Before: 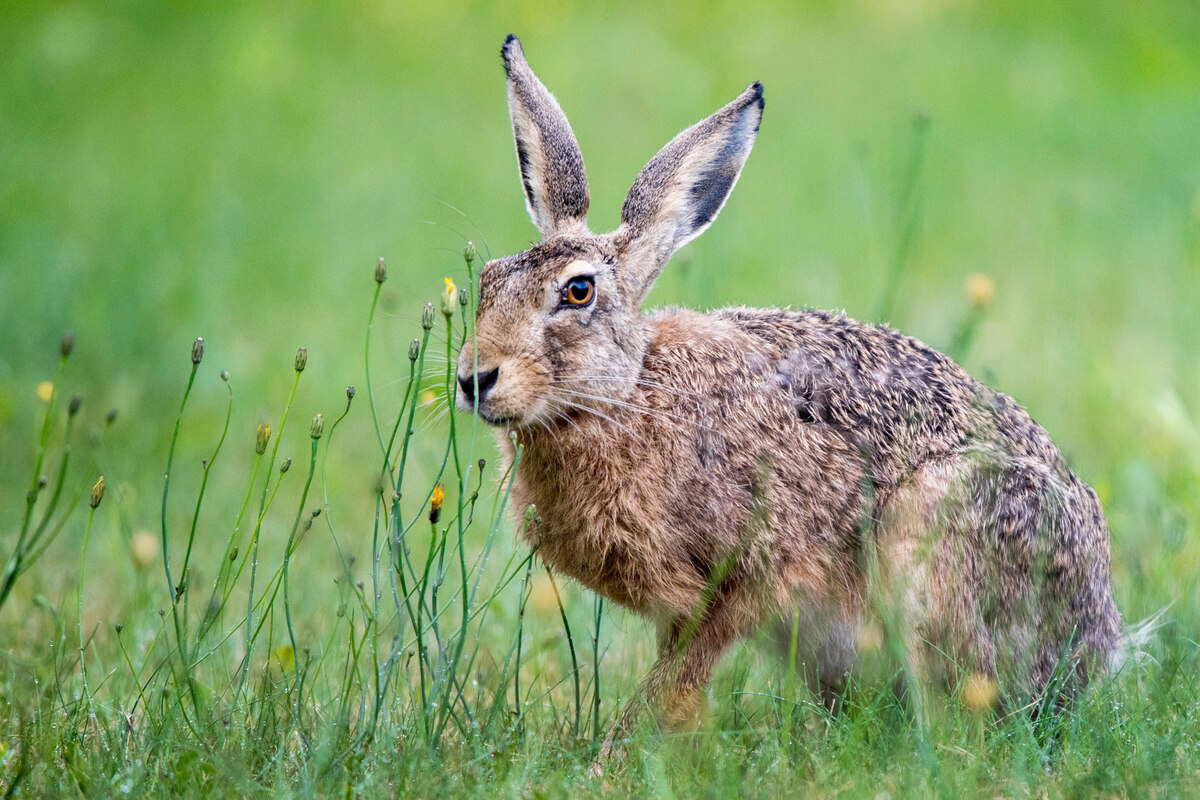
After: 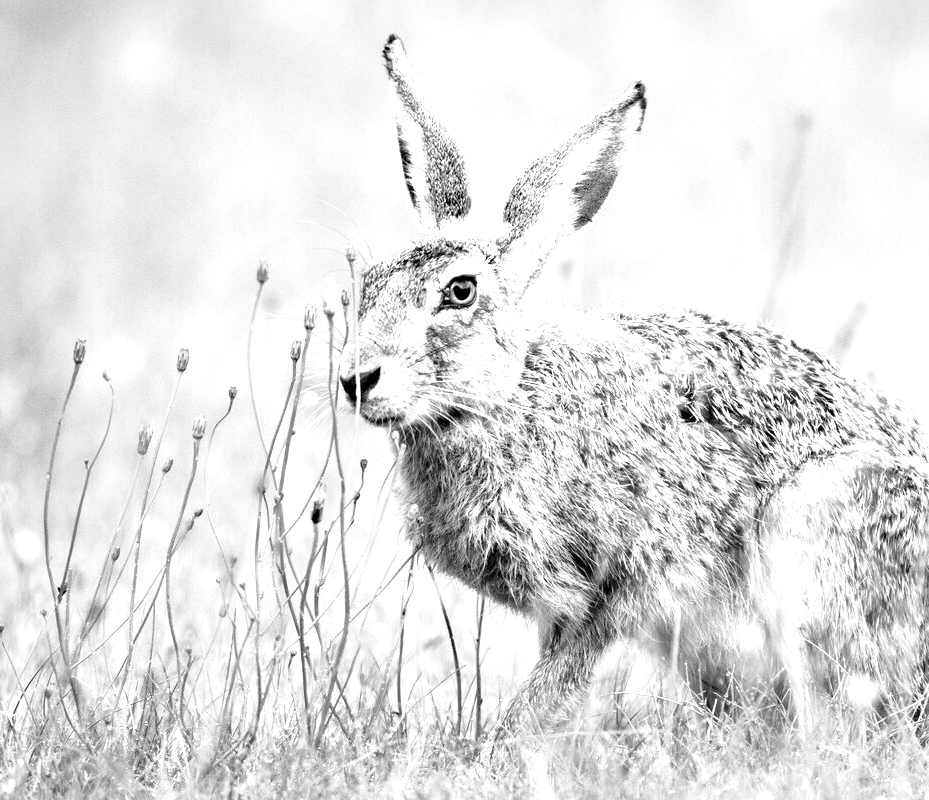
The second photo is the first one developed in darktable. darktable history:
crop: left 9.88%, right 12.664%
exposure: black level correction 0.001, exposure 1.116 EV, compensate highlight preservation false
base curve: curves: ch0 [(0, 0) (0.032, 0.025) (0.121, 0.166) (0.206, 0.329) (0.605, 0.79) (1, 1)], preserve colors none
local contrast: mode bilateral grid, contrast 20, coarseness 50, detail 171%, midtone range 0.2
white balance: emerald 1
tone equalizer: on, module defaults
monochrome: on, module defaults
